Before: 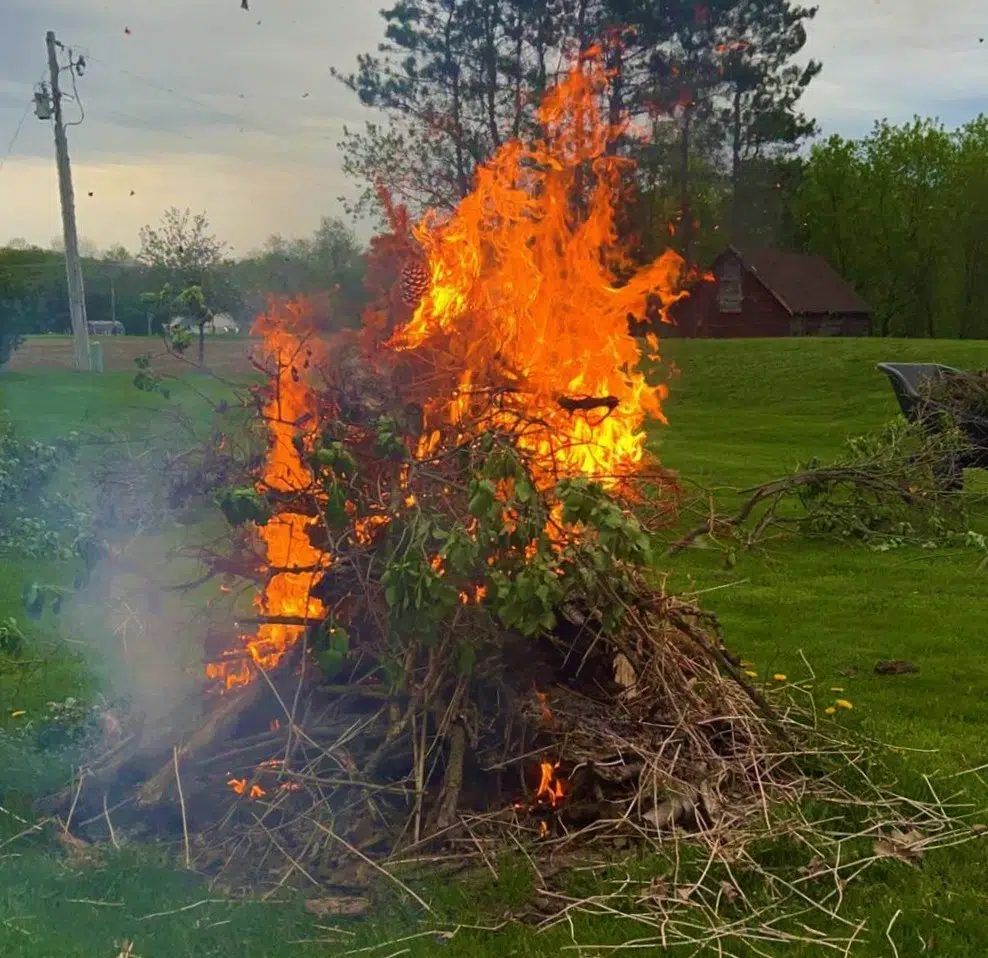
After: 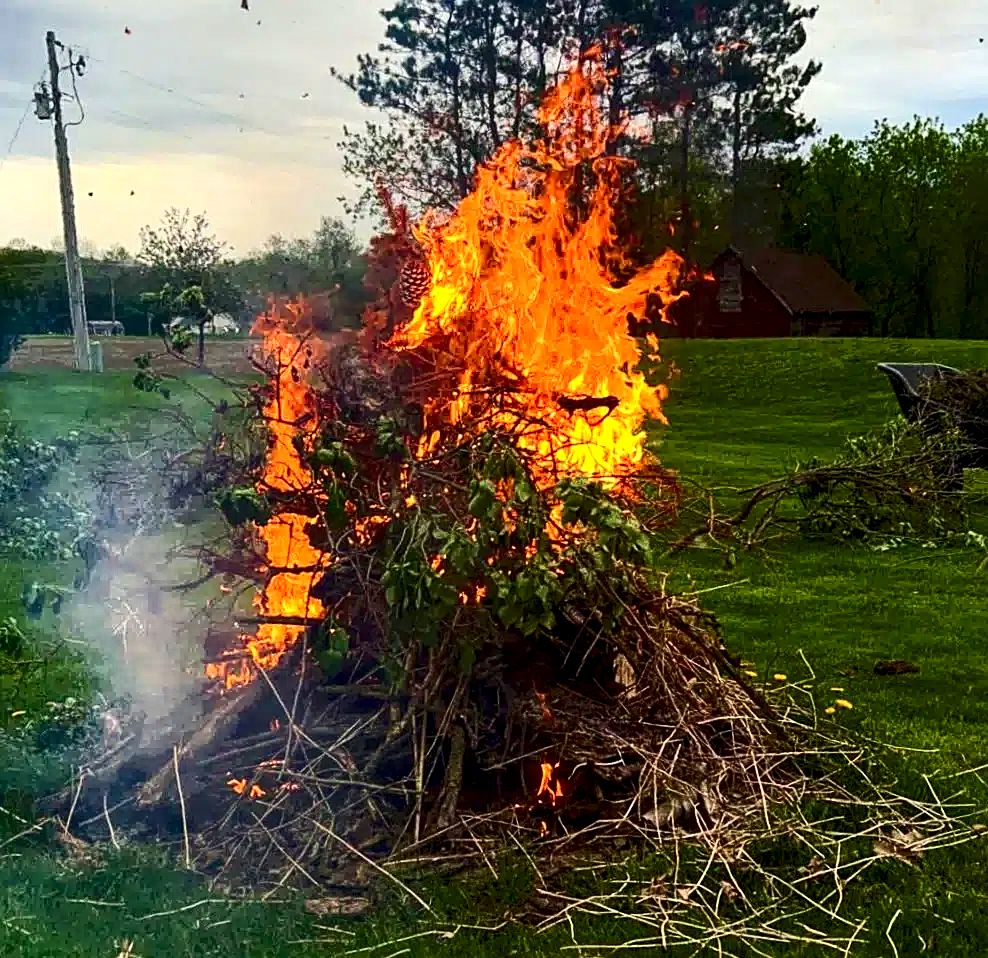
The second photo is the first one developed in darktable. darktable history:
local contrast: highlights 100%, shadows 100%, detail 200%, midtone range 0.2
contrast brightness saturation: contrast 0.4, brightness 0.05, saturation 0.25
sharpen: on, module defaults
